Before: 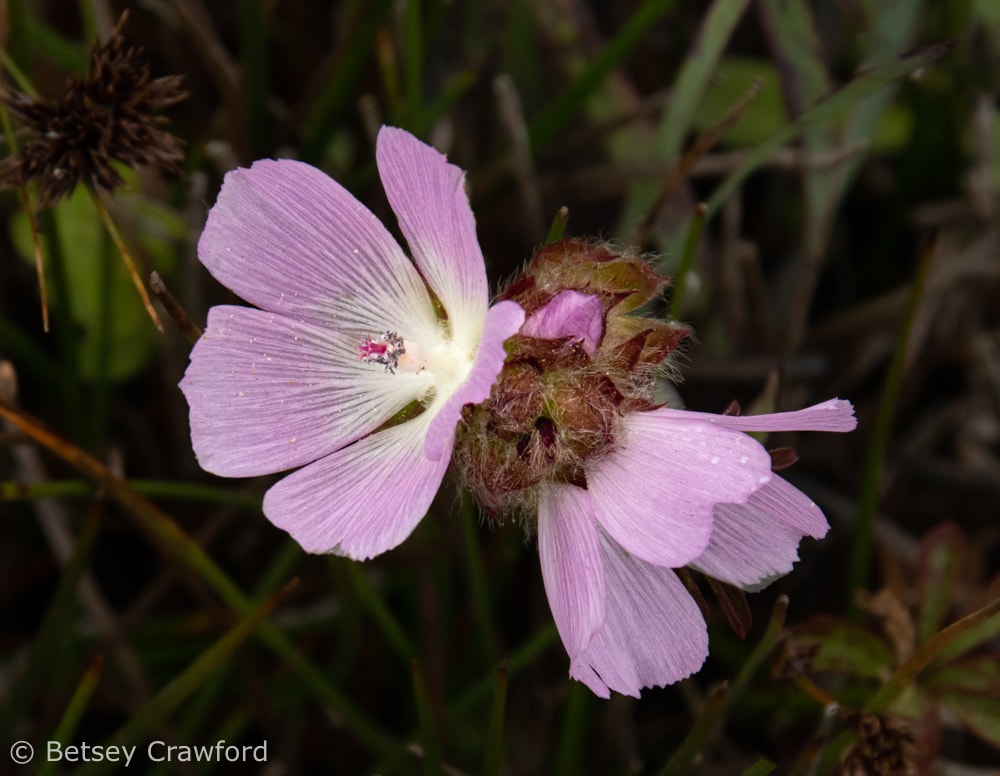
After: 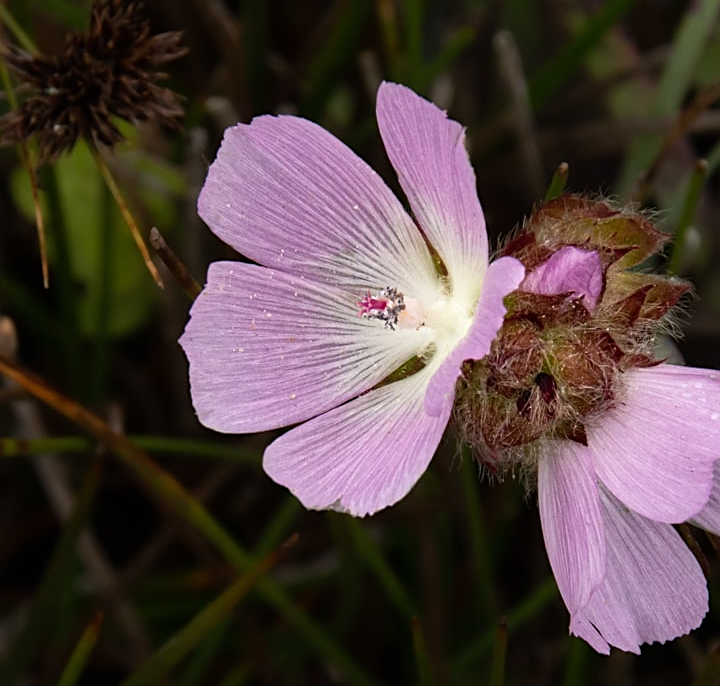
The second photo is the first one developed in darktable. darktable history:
sharpen: on, module defaults
crop: top 5.782%, right 27.889%, bottom 5.764%
